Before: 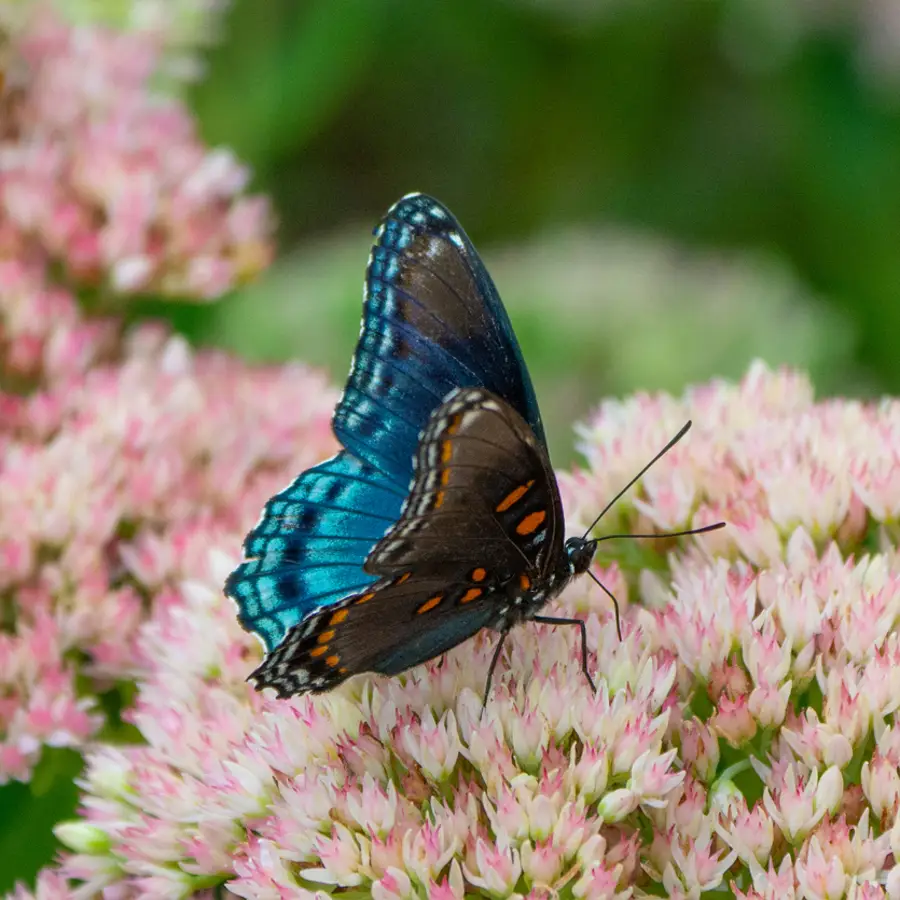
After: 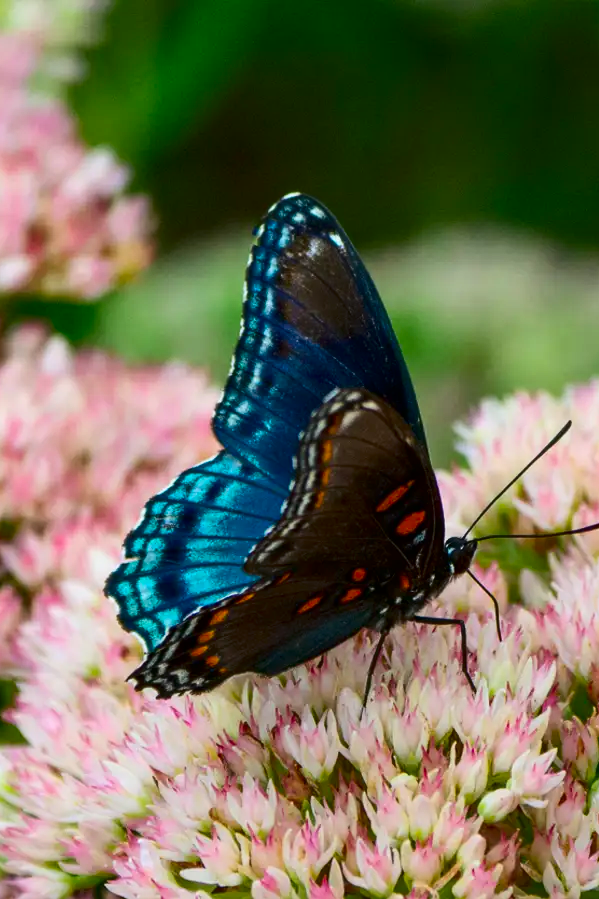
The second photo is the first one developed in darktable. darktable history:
crop and rotate: left 13.342%, right 19.991%
contrast brightness saturation: contrast 0.21, brightness -0.11, saturation 0.21
